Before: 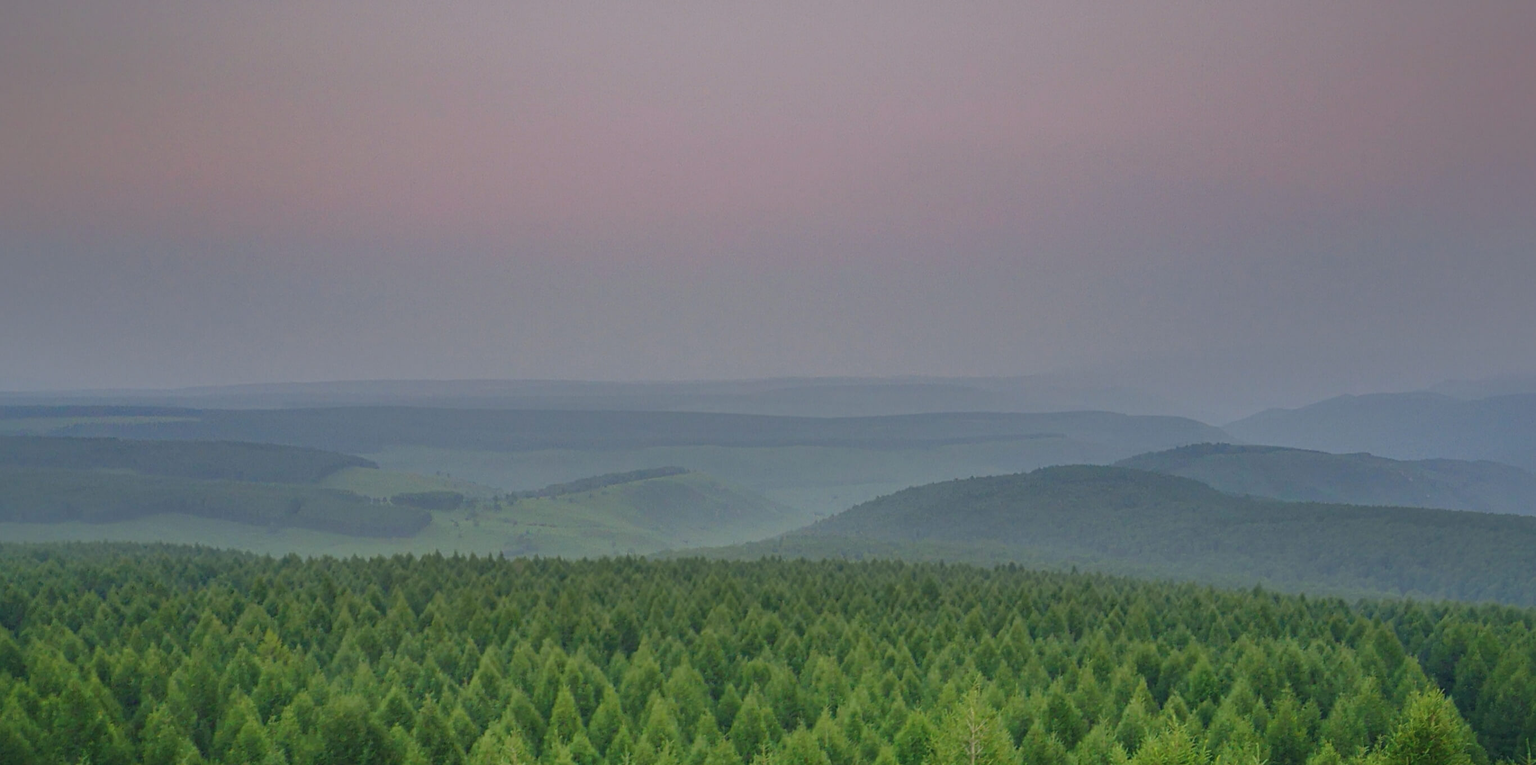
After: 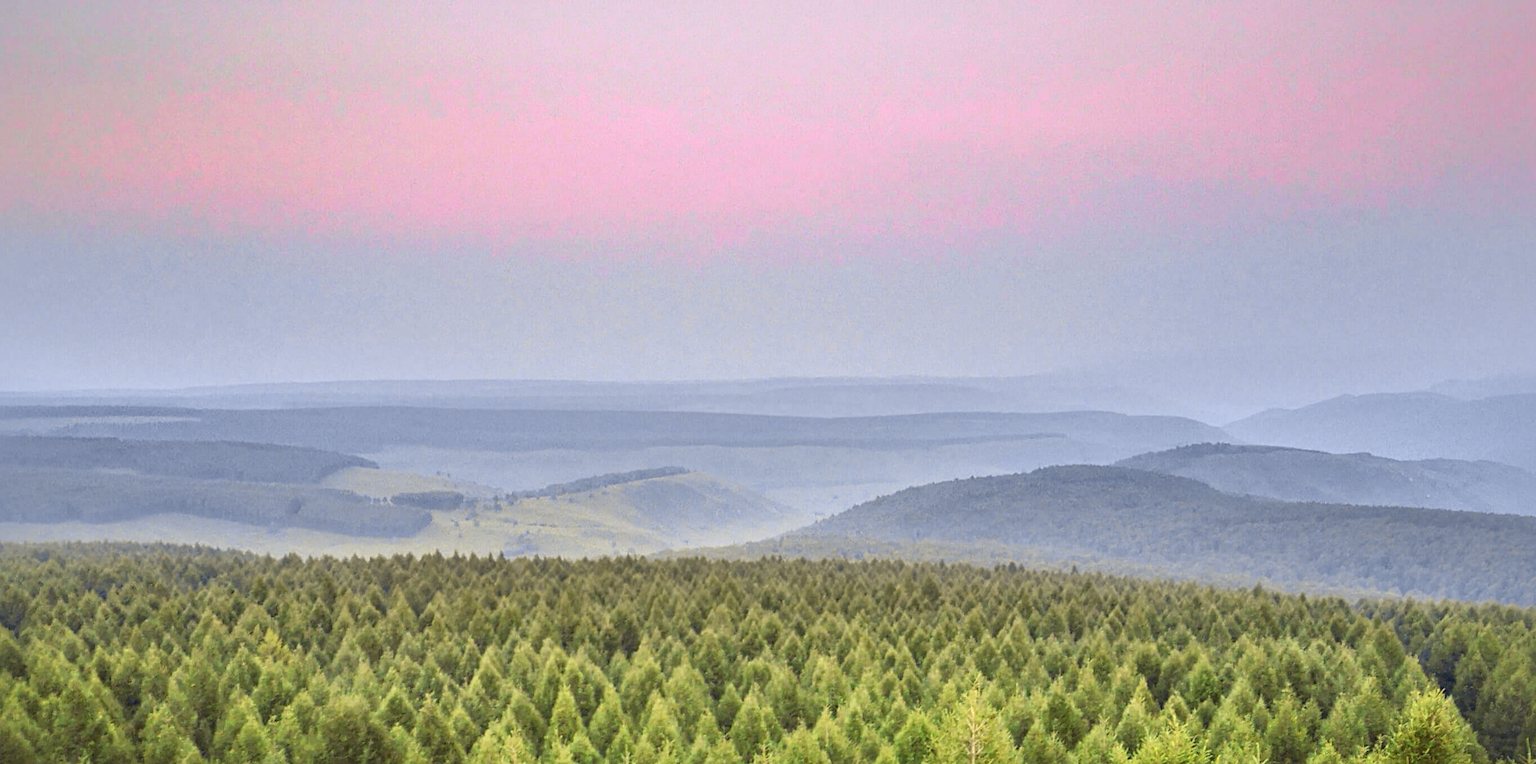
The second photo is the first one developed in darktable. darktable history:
tone curve: curves: ch0 [(0, 0.036) (0.119, 0.115) (0.466, 0.498) (0.715, 0.767) (0.817, 0.865) (1, 0.998)]; ch1 [(0, 0) (0.377, 0.424) (0.442, 0.491) (0.487, 0.502) (0.514, 0.512) (0.536, 0.577) (0.66, 0.724) (1, 1)]; ch2 [(0, 0) (0.38, 0.405) (0.463, 0.443) (0.492, 0.486) (0.526, 0.541) (0.578, 0.598) (1, 1)], color space Lab, independent channels, preserve colors none
exposure: black level correction 0, exposure 0.9 EV, compensate highlight preservation false
local contrast: mode bilateral grid, contrast 25, coarseness 60, detail 151%, midtone range 0.2
